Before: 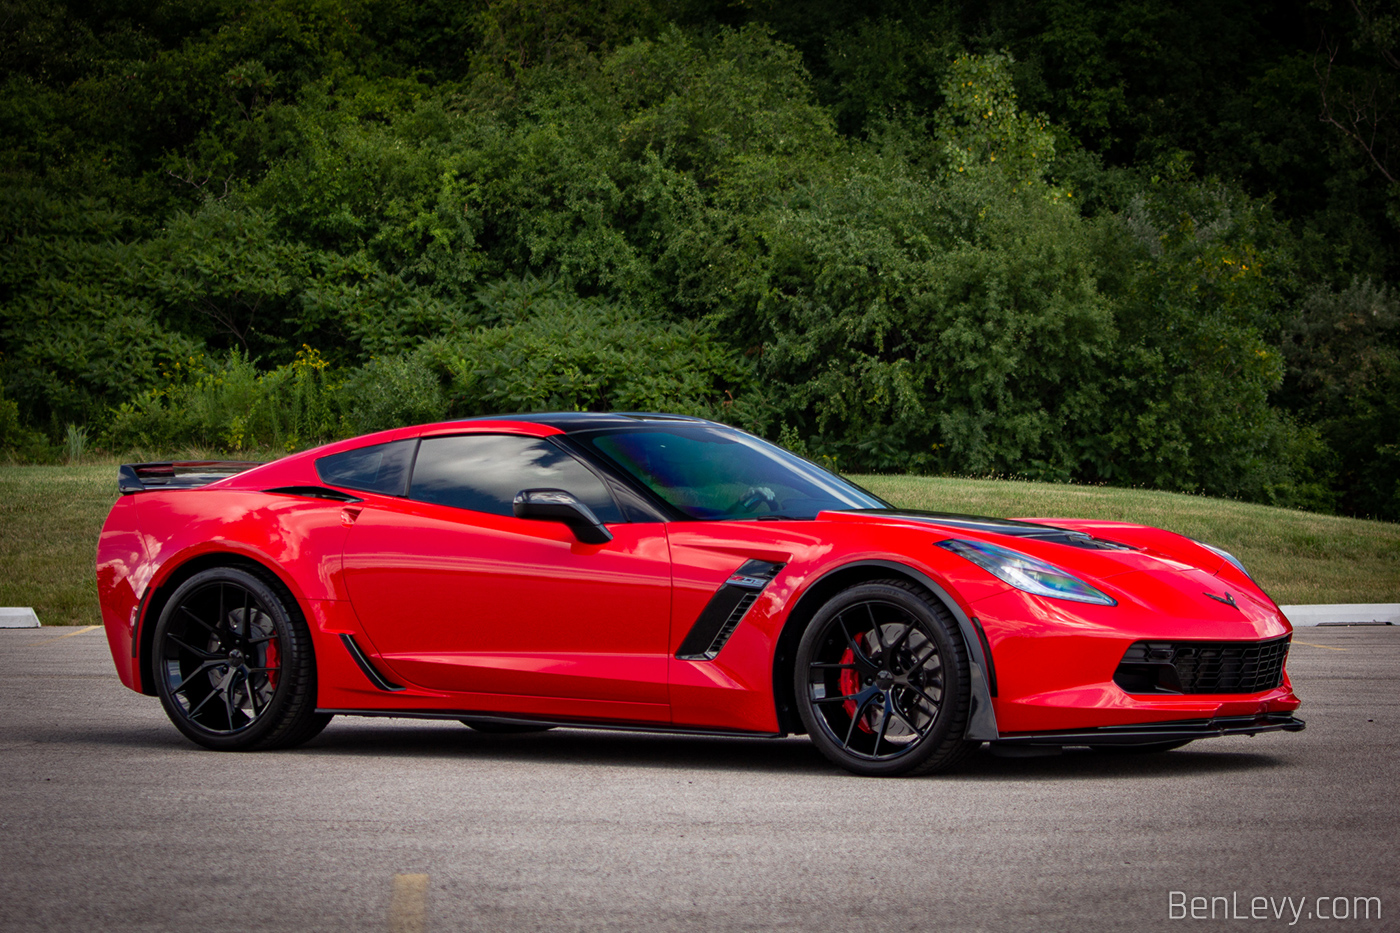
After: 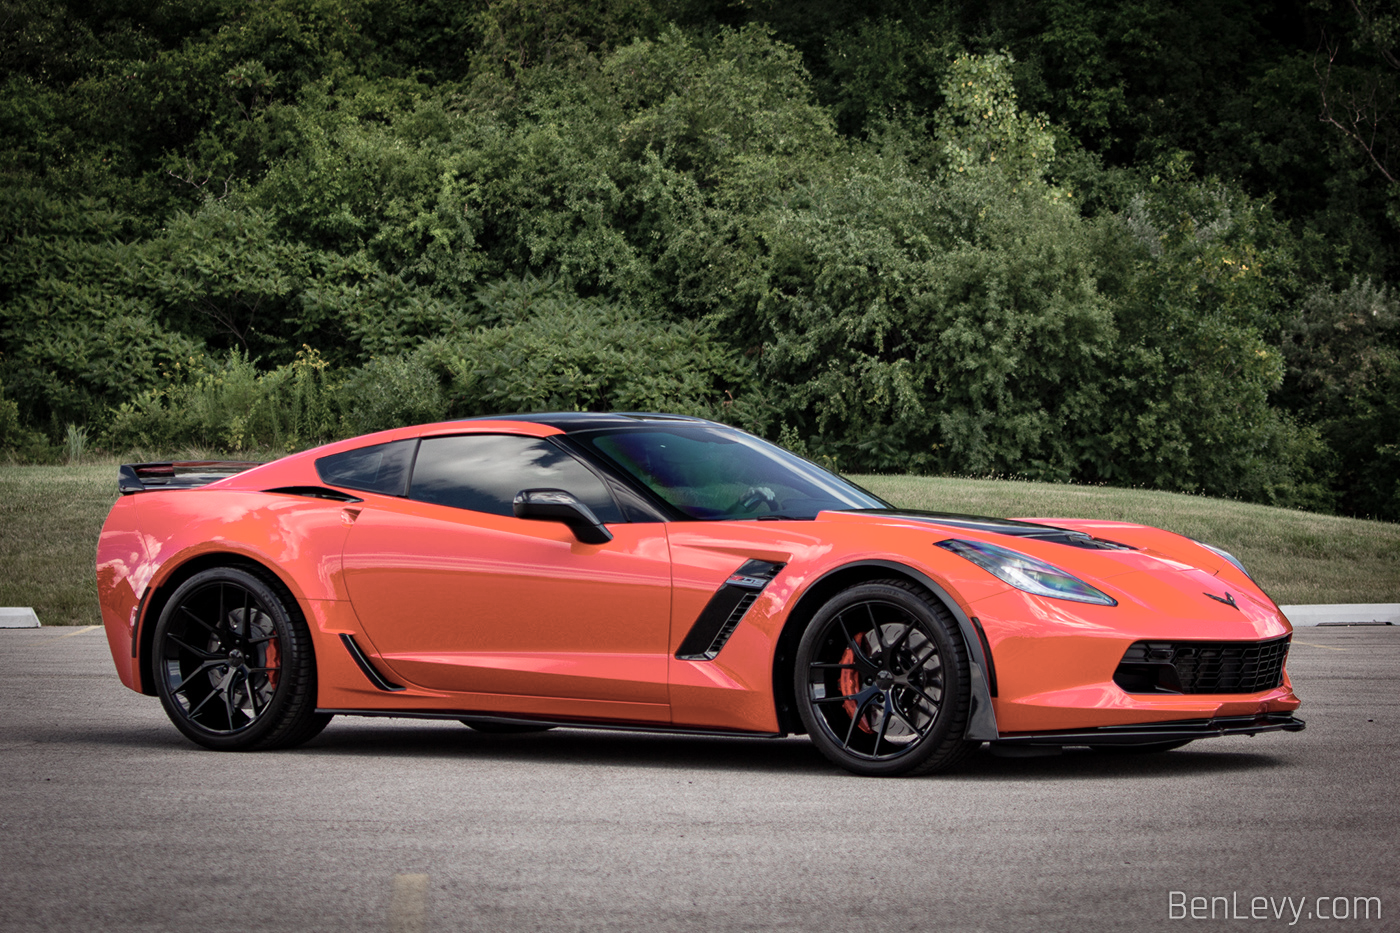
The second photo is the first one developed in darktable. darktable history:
color zones: curves: ch0 [(0, 0.559) (0.153, 0.551) (0.229, 0.5) (0.429, 0.5) (0.571, 0.5) (0.714, 0.5) (0.857, 0.5) (1, 0.559)]; ch1 [(0, 0.417) (0.112, 0.336) (0.213, 0.26) (0.429, 0.34) (0.571, 0.35) (0.683, 0.331) (0.857, 0.344) (1, 0.417)]
shadows and highlights: low approximation 0.01, soften with gaussian
